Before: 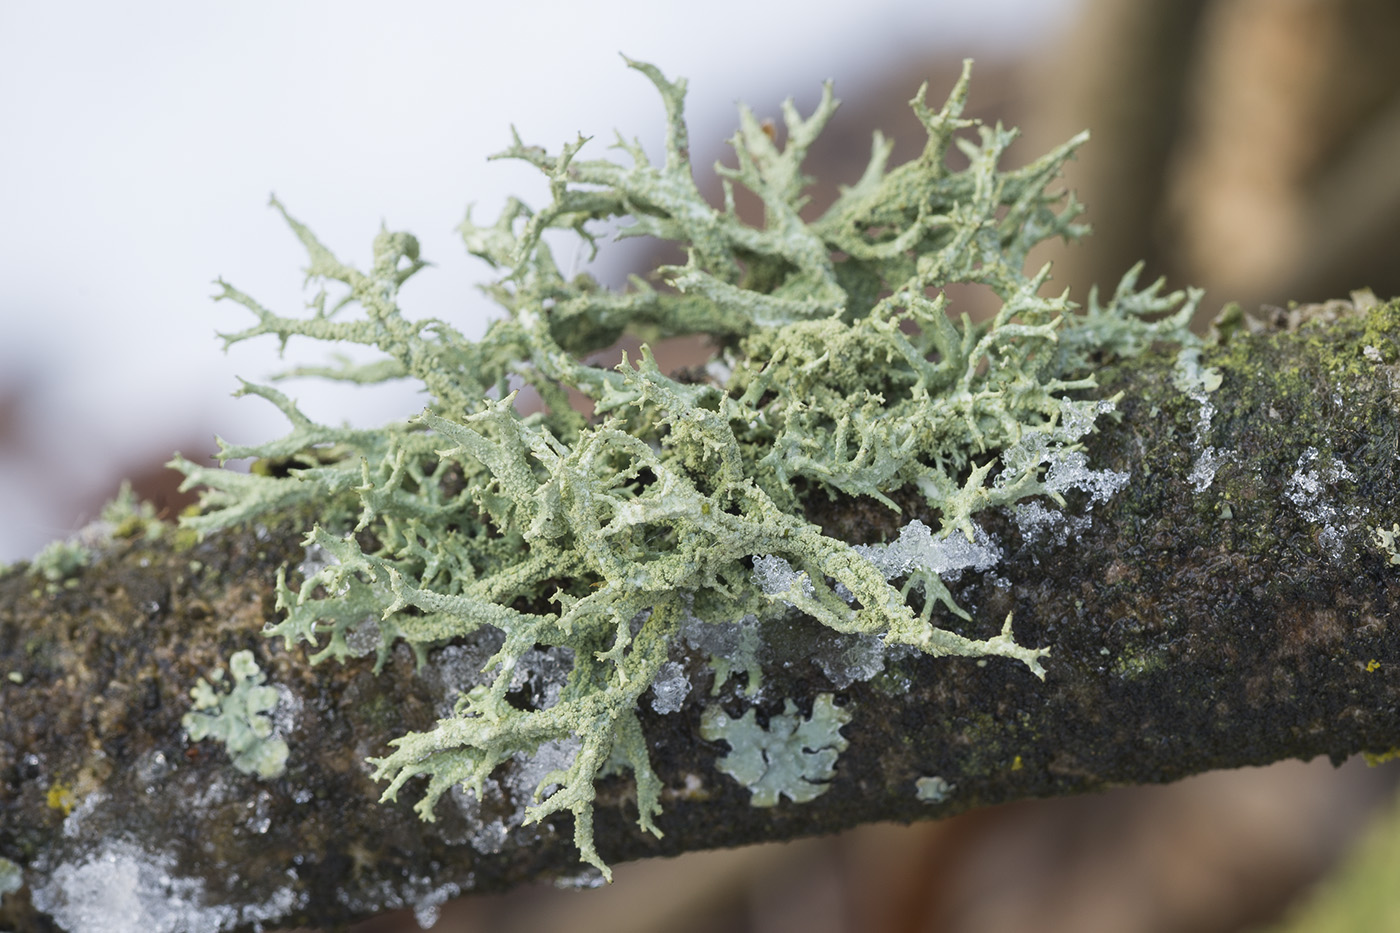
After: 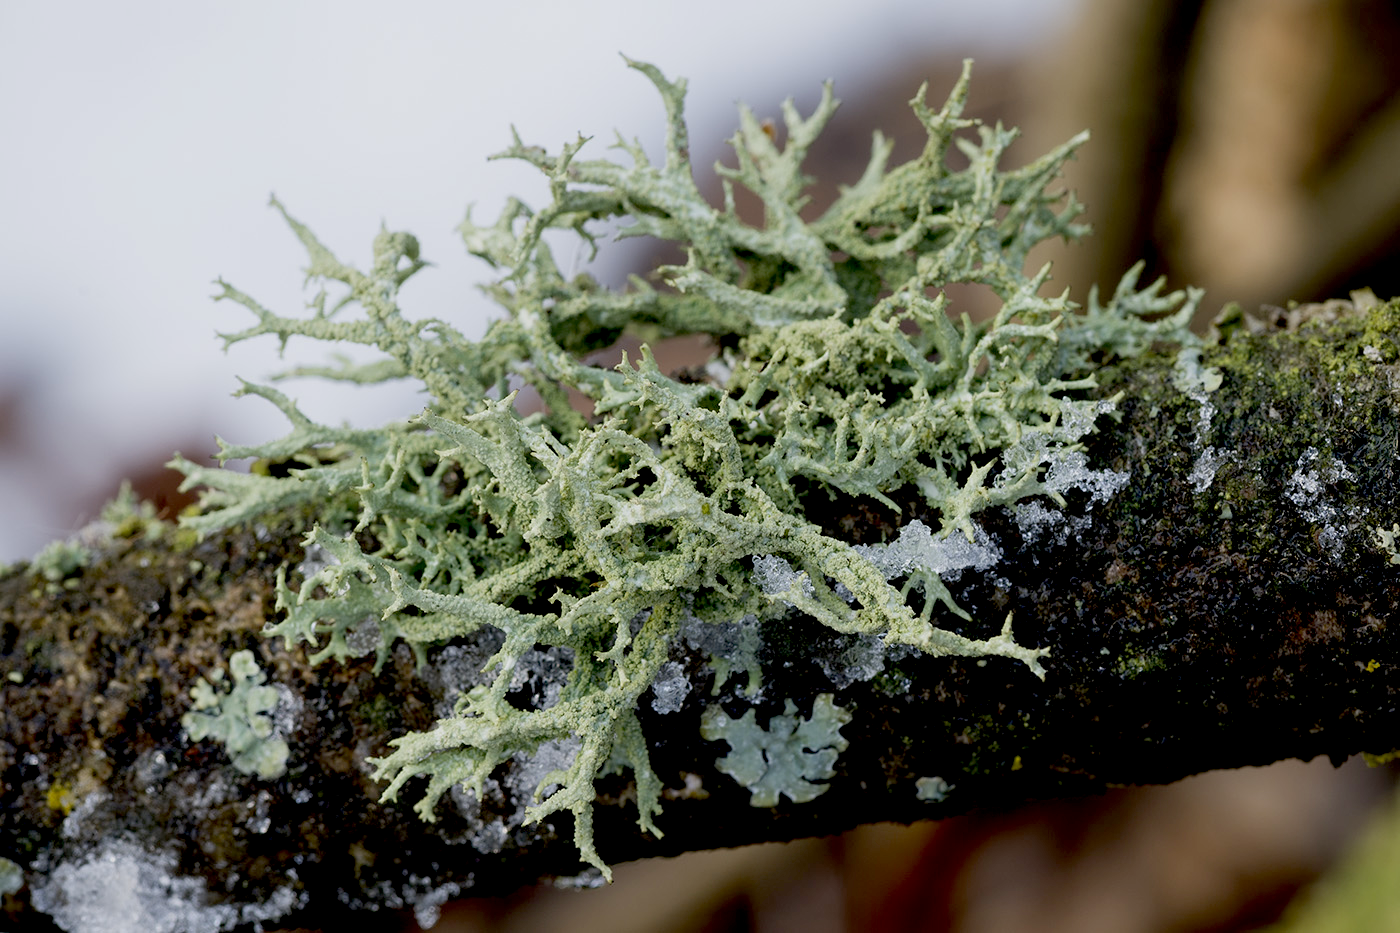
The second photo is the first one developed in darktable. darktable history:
exposure: black level correction 0.046, exposure -0.228 EV
